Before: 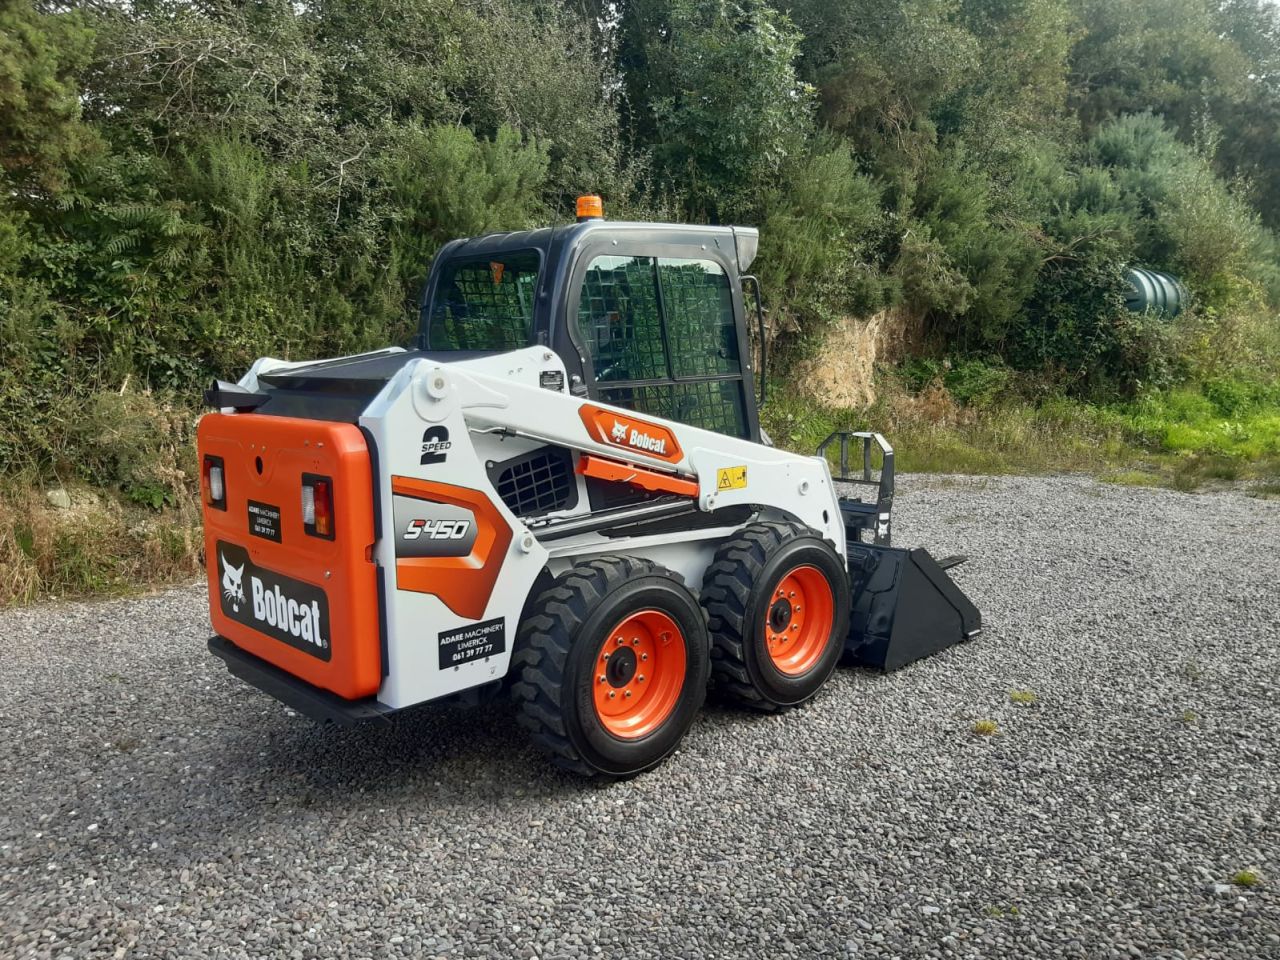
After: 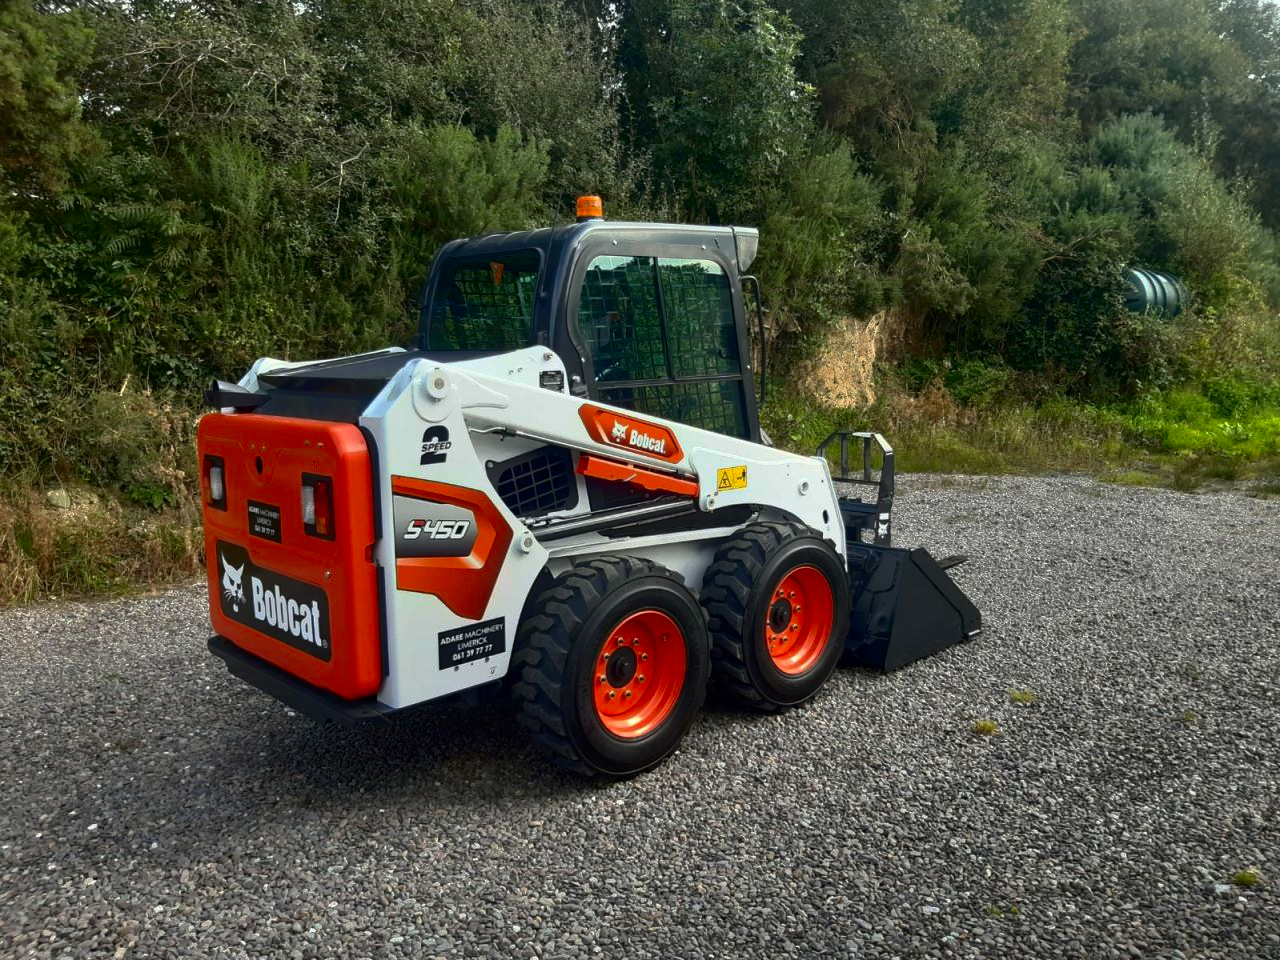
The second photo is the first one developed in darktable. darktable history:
base curve: curves: ch0 [(0, 0) (0.595, 0.418) (1, 1)], preserve colors none
contrast brightness saturation: contrast 0.18, saturation 0.3
